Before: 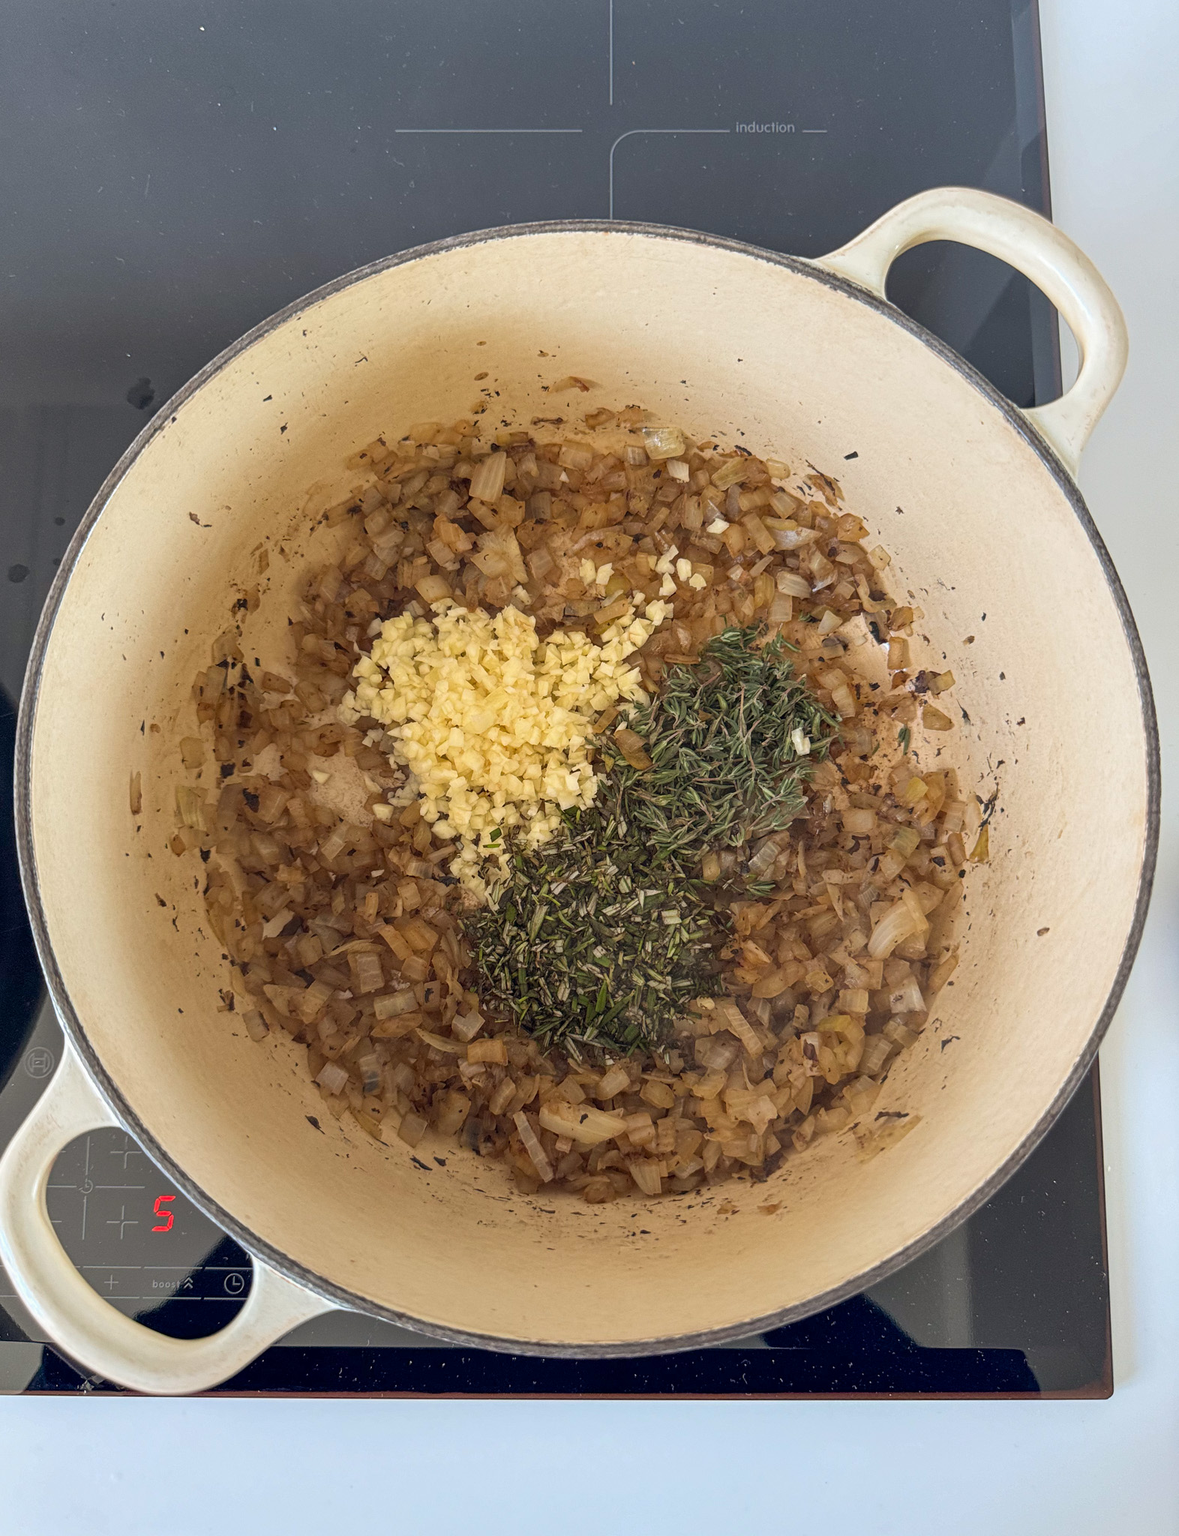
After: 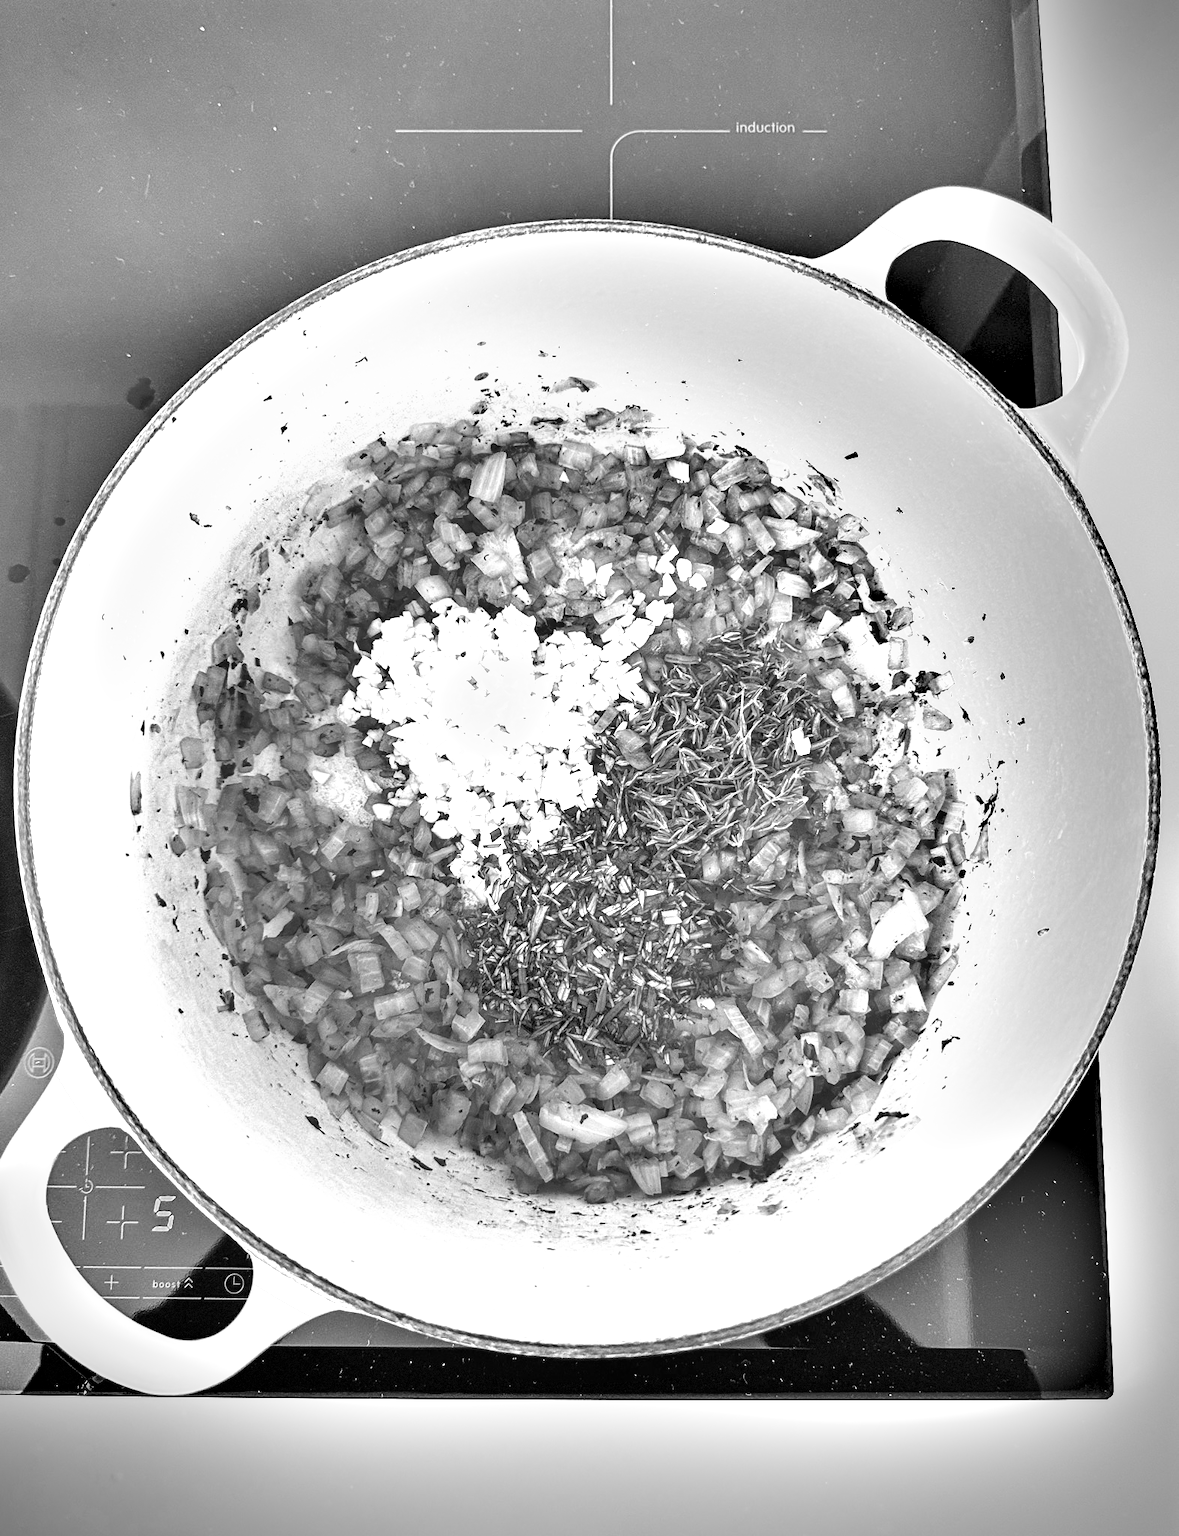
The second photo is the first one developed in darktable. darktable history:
monochrome: on, module defaults
vignetting: dithering 8-bit output, unbound false
exposure: black level correction 0, exposure 1.75 EV, compensate exposure bias true, compensate highlight preservation false
shadows and highlights: shadows 52.42, soften with gaussian
